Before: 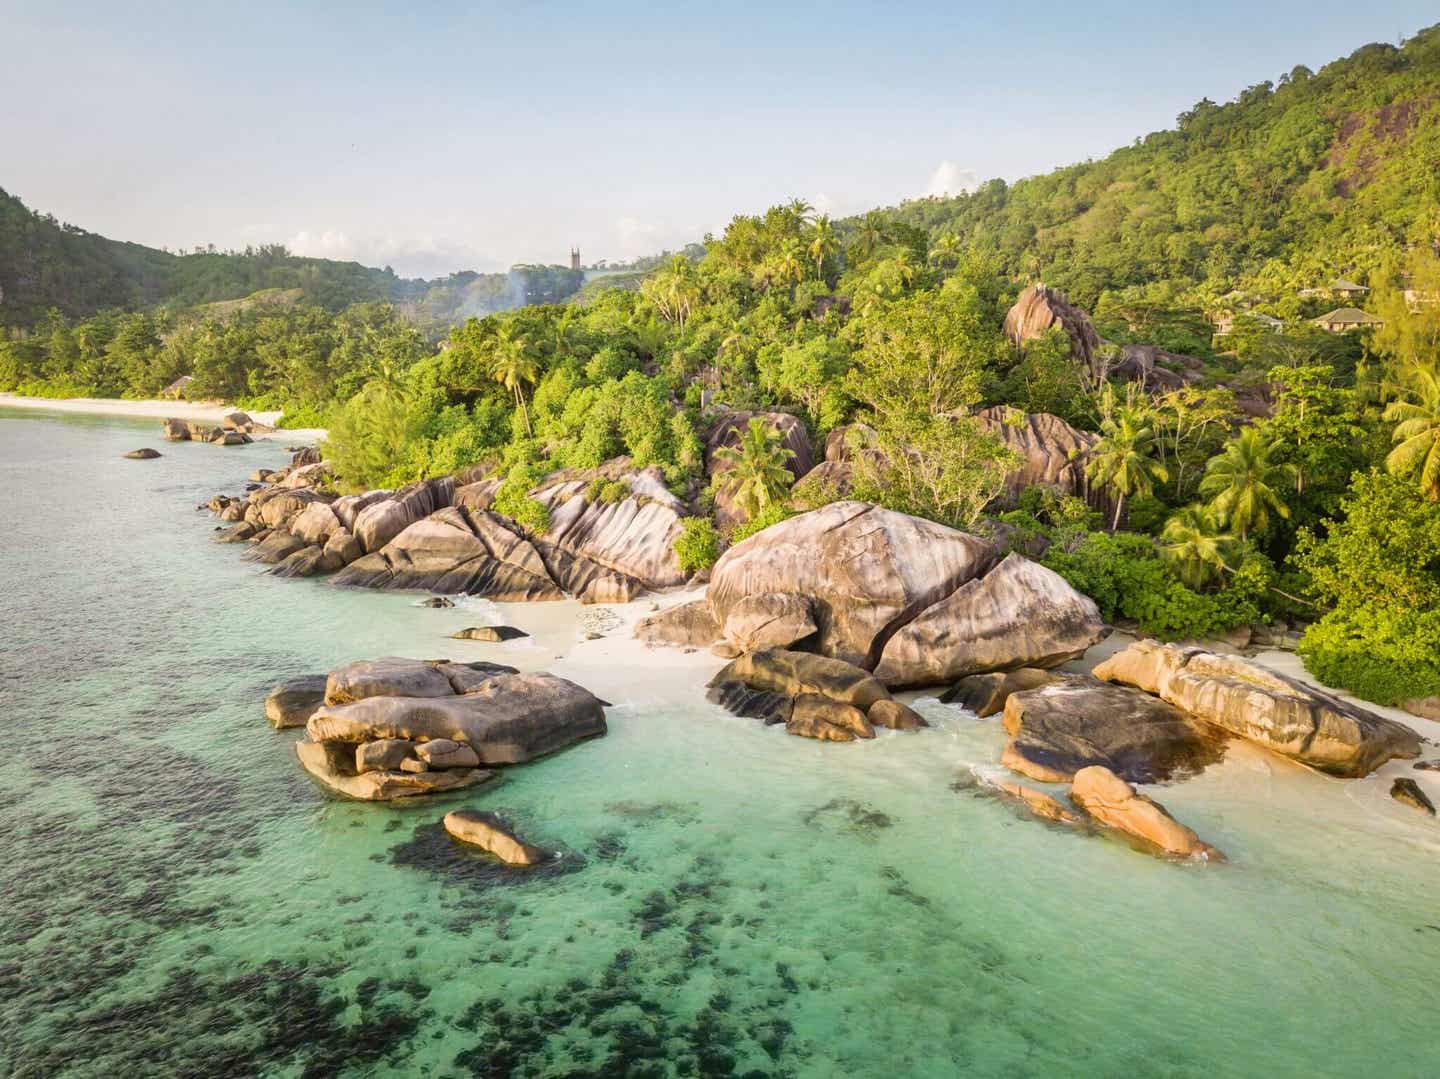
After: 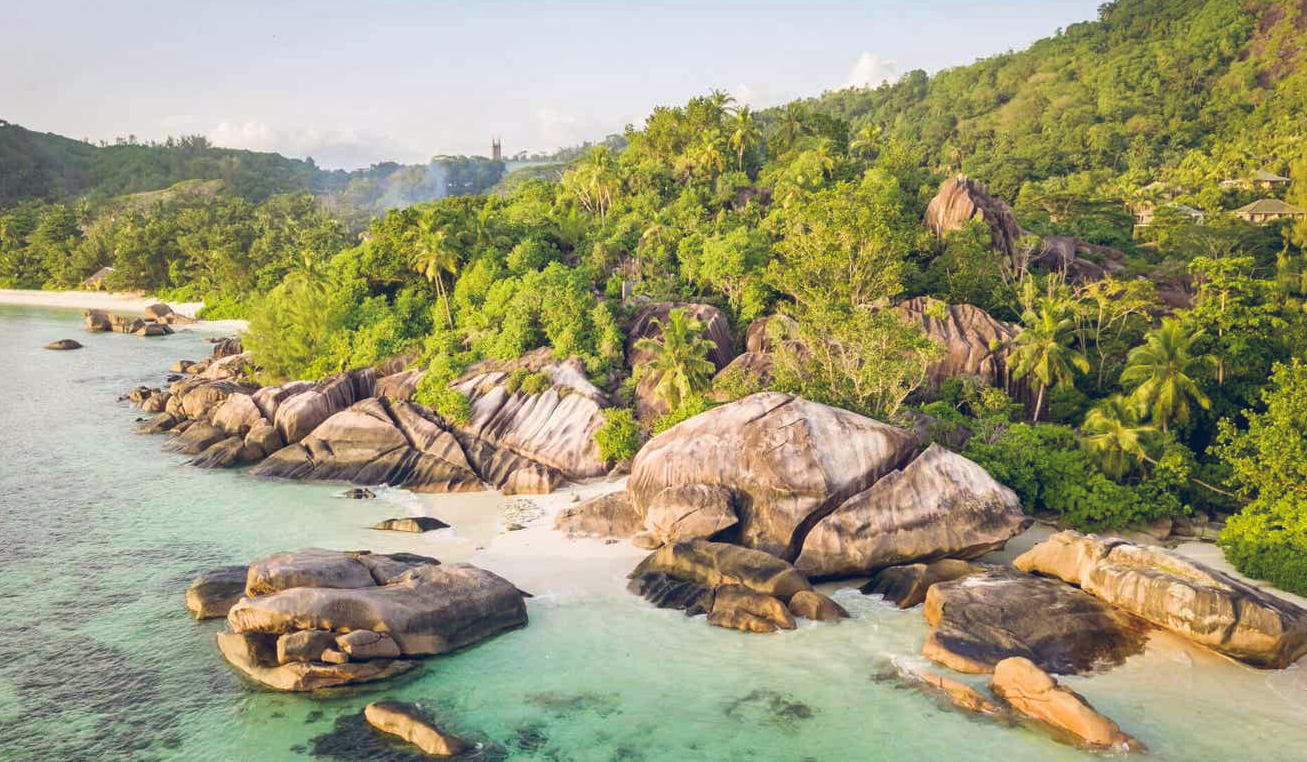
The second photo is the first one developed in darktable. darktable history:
crop: left 5.538%, top 10.18%, right 3.671%, bottom 19.127%
color balance rgb: global offset › luminance 0.397%, global offset › chroma 0.213%, global offset › hue 254.51°, perceptual saturation grading › global saturation 0.631%, global vibrance 20%
